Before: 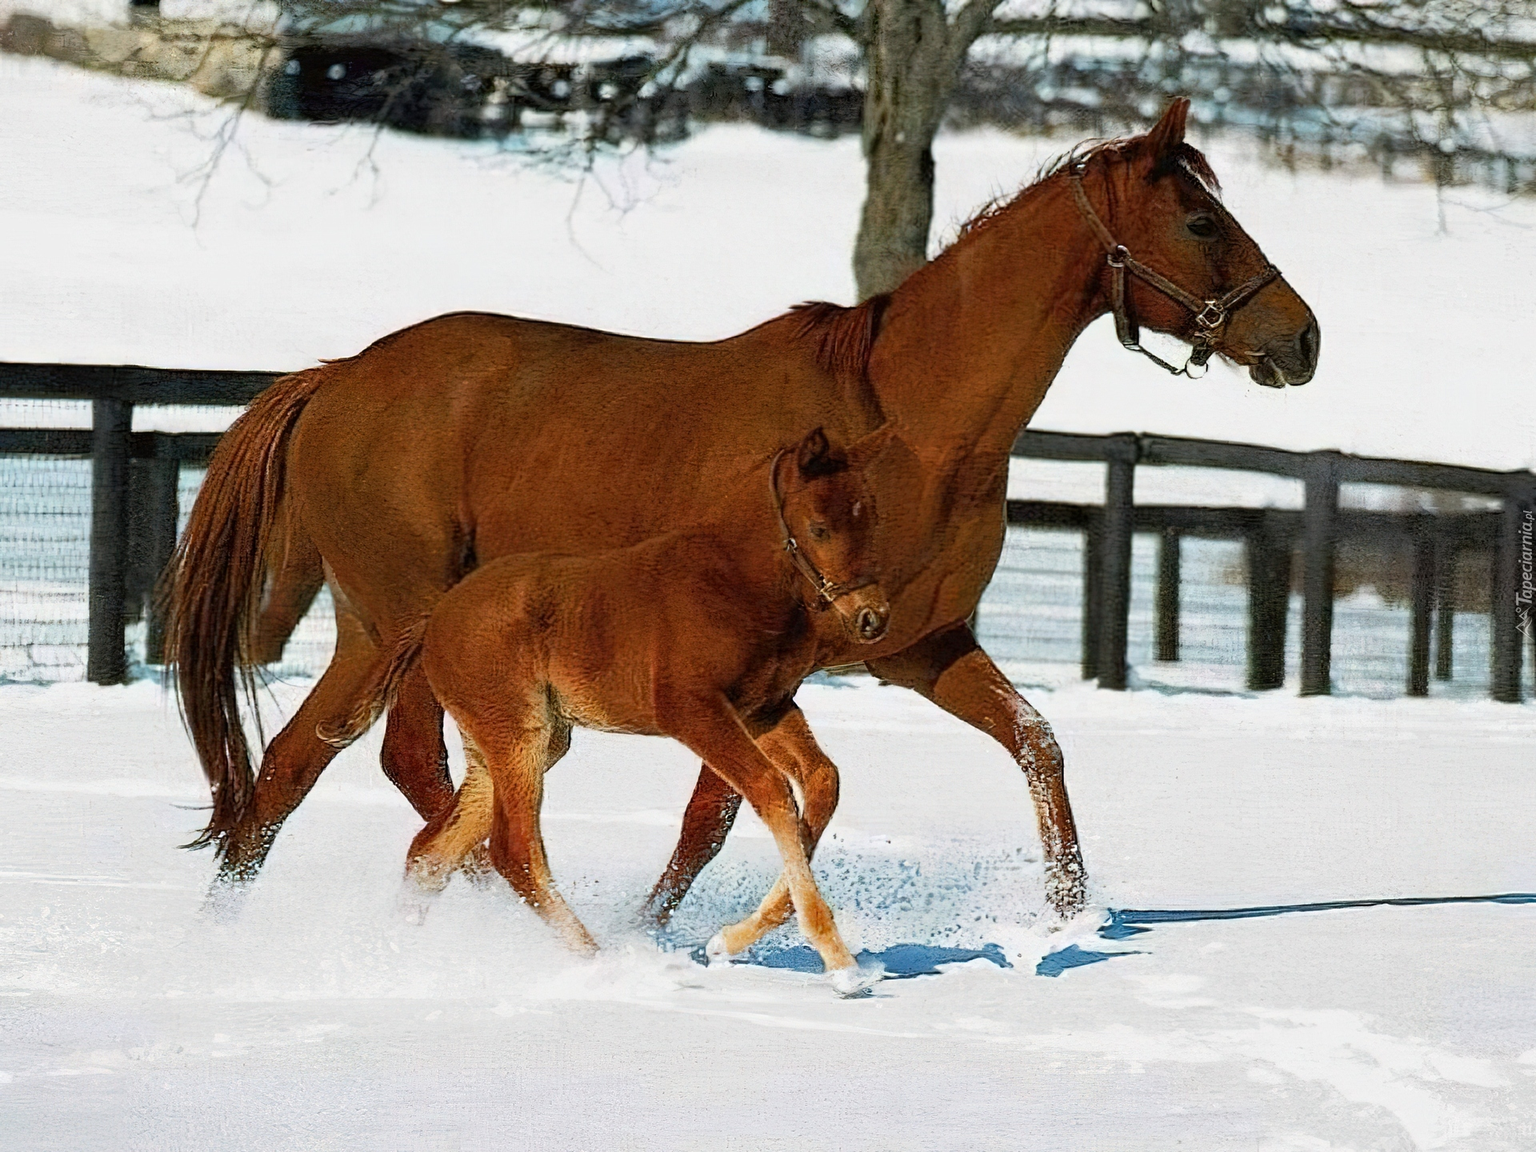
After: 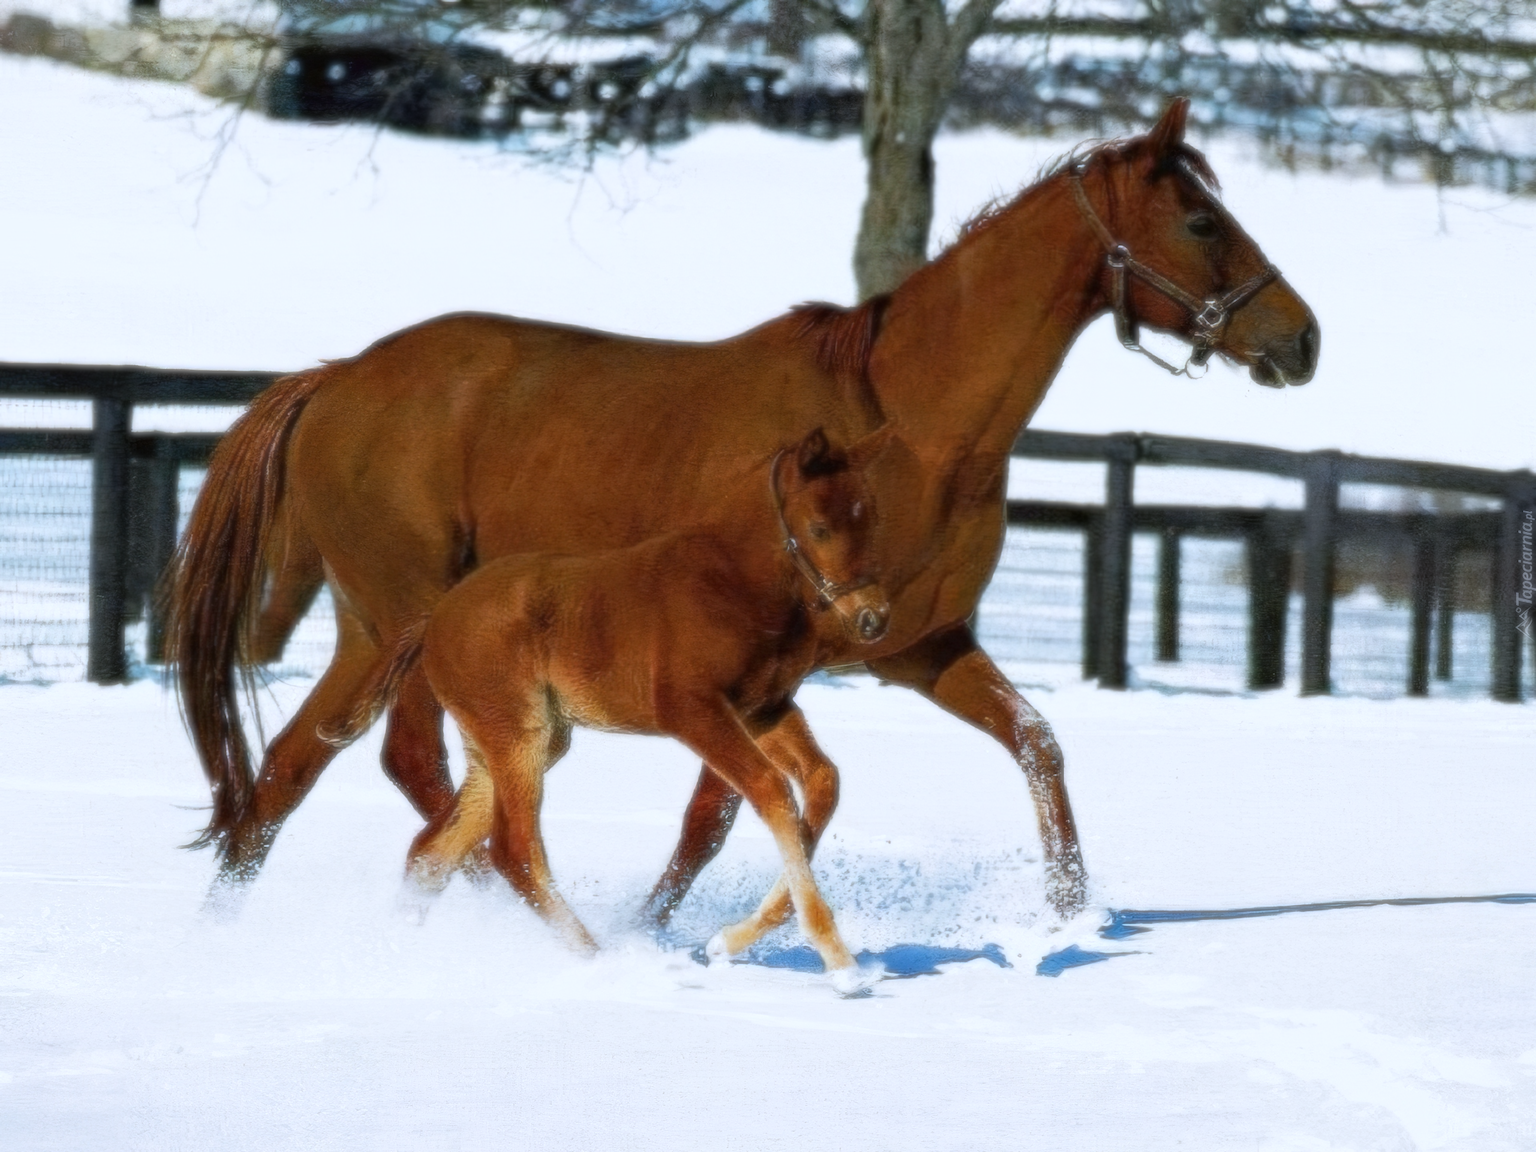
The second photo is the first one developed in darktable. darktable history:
white balance: red 0.926, green 1.003, blue 1.133
soften: size 8.67%, mix 49%
